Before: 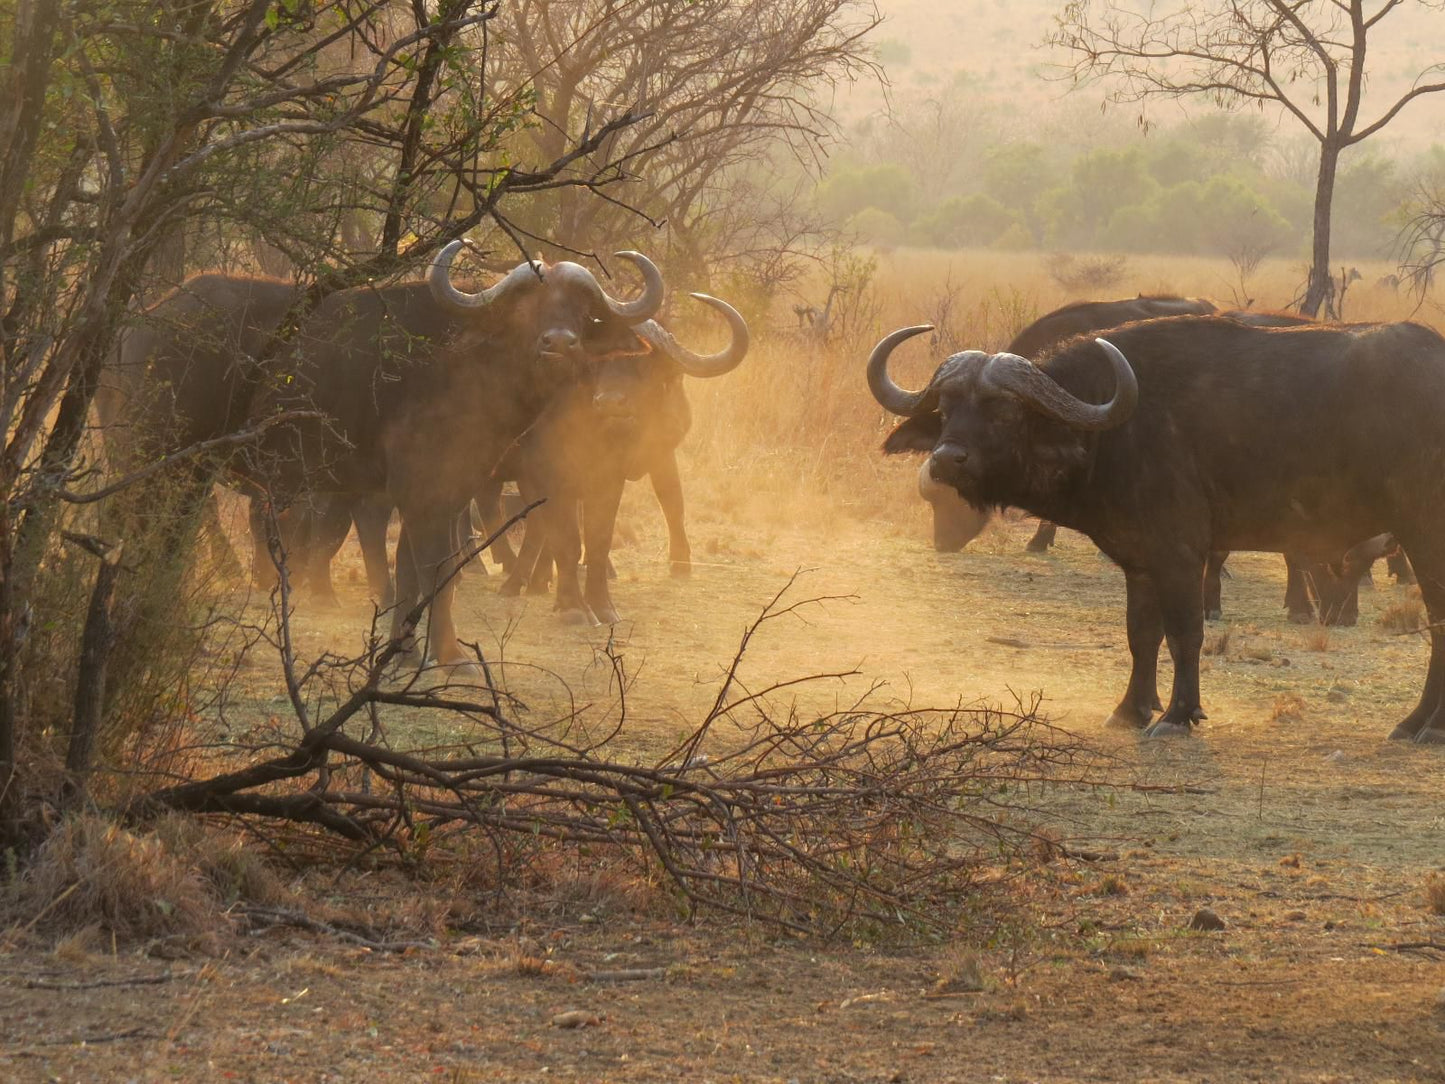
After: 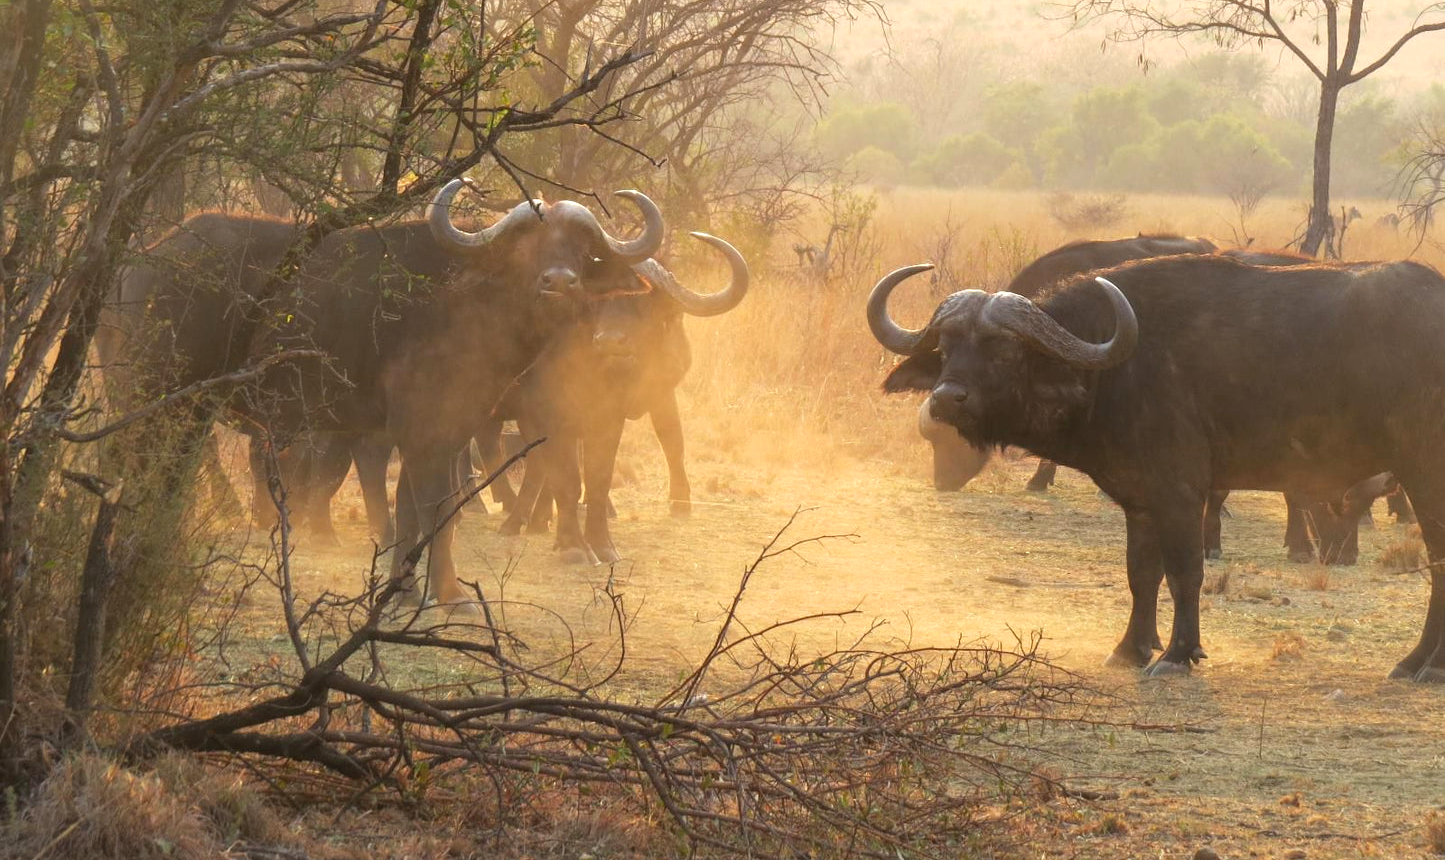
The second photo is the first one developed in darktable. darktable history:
crop and rotate: top 5.666%, bottom 14.914%
exposure: black level correction 0, exposure 0.398 EV, compensate highlight preservation false
sharpen: radius 2.907, amount 0.87, threshold 47.435
